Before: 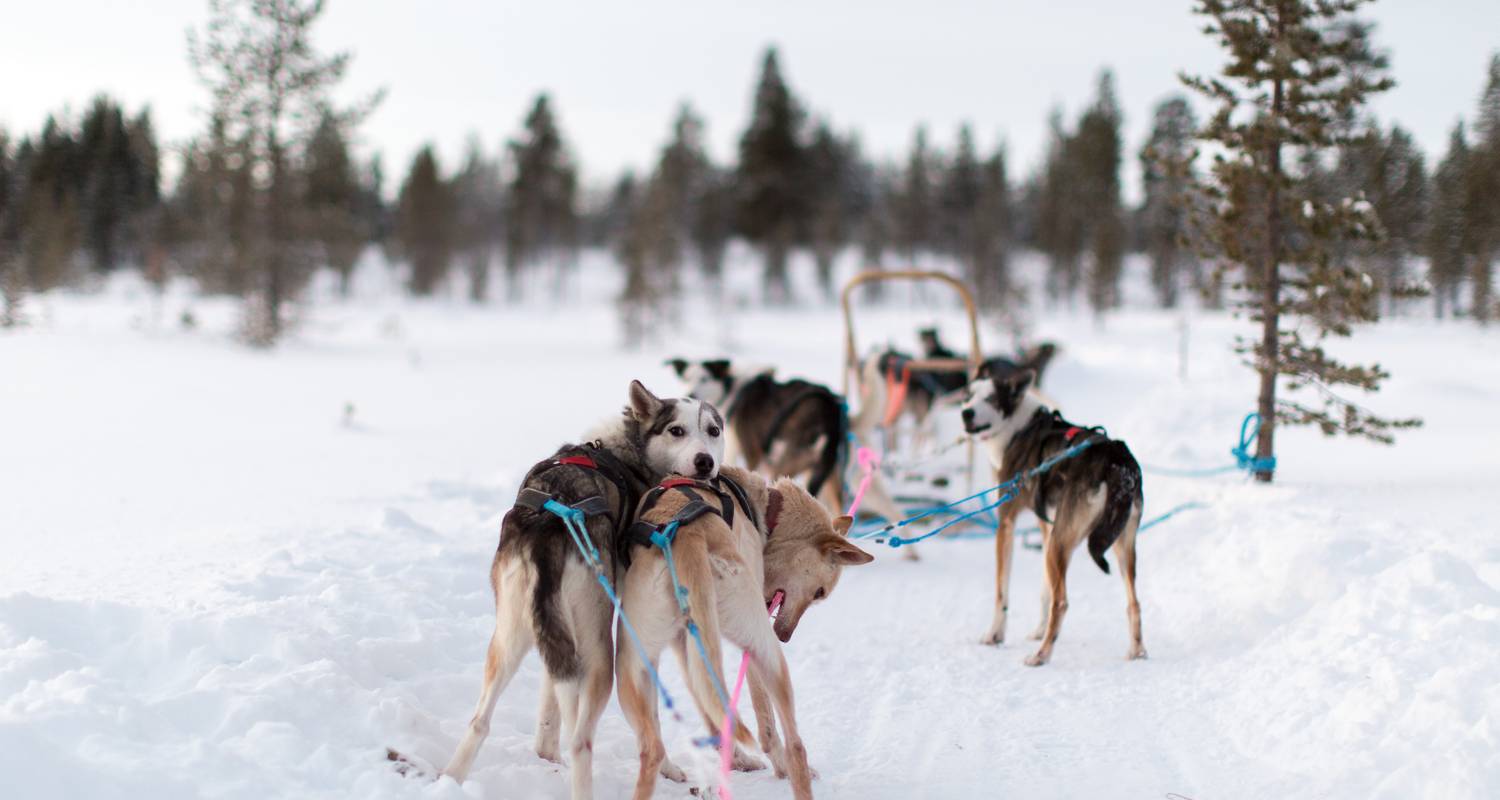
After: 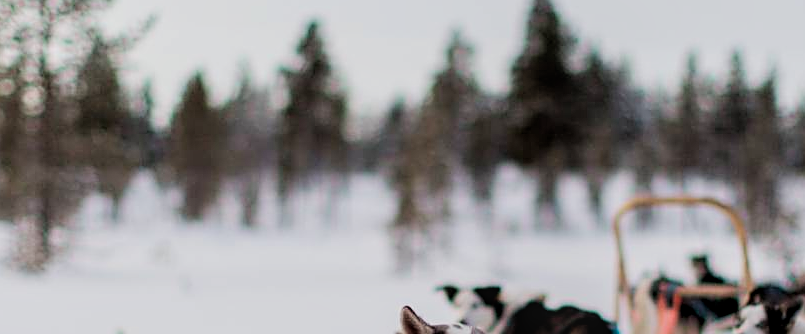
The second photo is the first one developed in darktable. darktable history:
local contrast: on, module defaults
exposure: black level correction 0.004, exposure 0.017 EV, compensate highlight preservation false
crop: left 15.322%, top 9.253%, right 30.959%, bottom 48.965%
sharpen: on, module defaults
filmic rgb: black relative exposure -5.14 EV, white relative exposure 3.99 EV, hardness 2.89, contrast 1.097, highlights saturation mix -19.64%, contrast in shadows safe
velvia: on, module defaults
